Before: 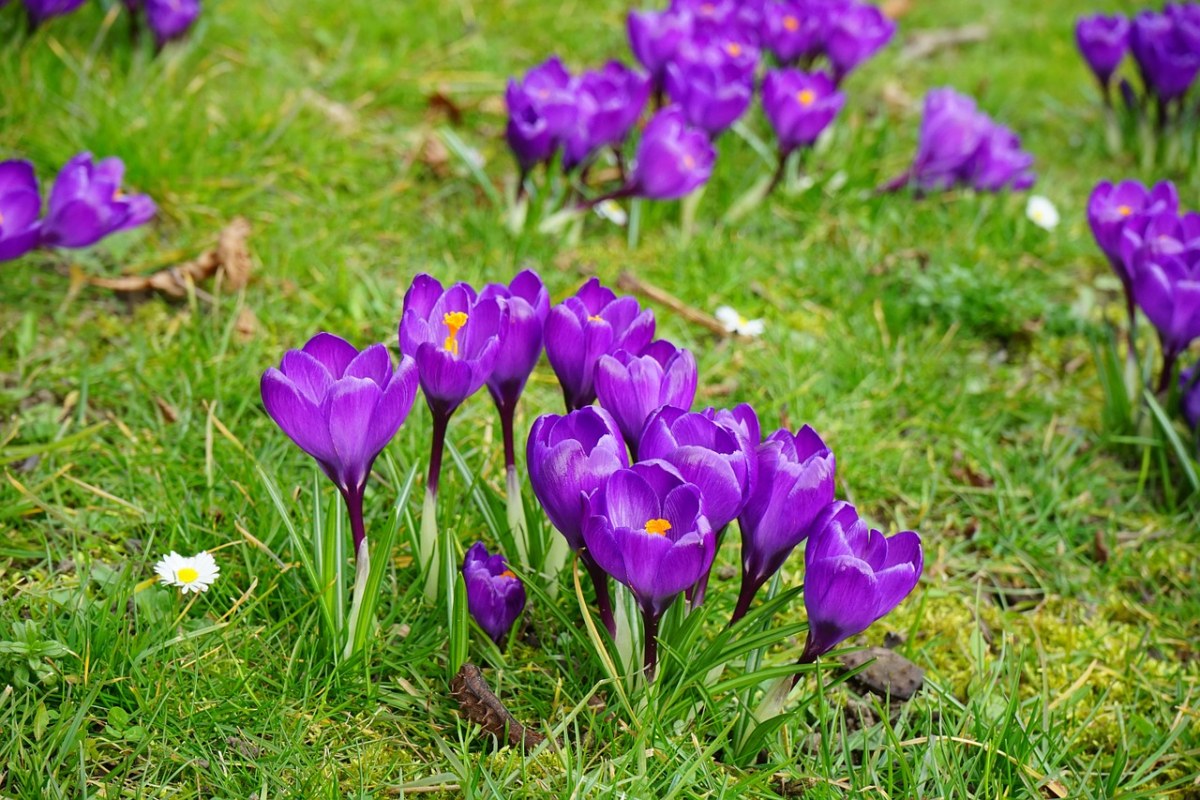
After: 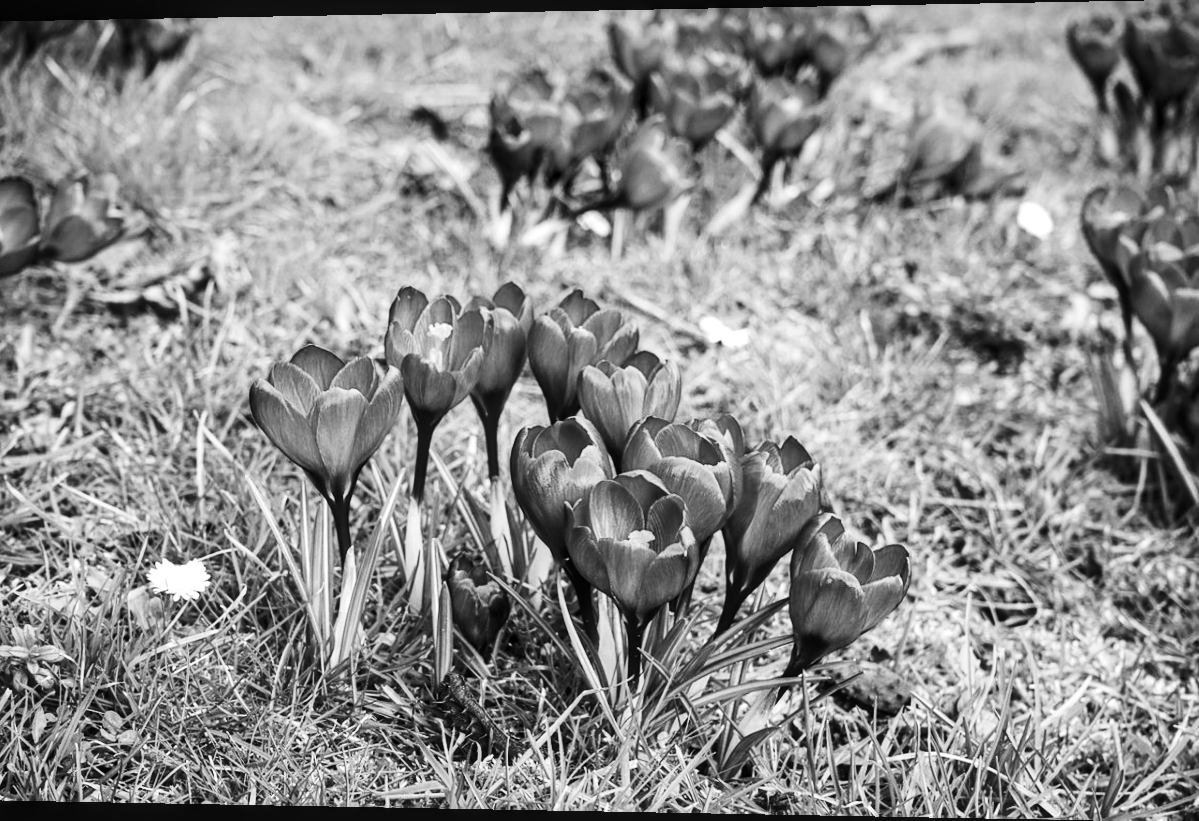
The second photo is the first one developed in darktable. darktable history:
monochrome: on, module defaults
local contrast: detail 117%
tone equalizer: -8 EV -0.75 EV, -7 EV -0.7 EV, -6 EV -0.6 EV, -5 EV -0.4 EV, -3 EV 0.4 EV, -2 EV 0.6 EV, -1 EV 0.7 EV, +0 EV 0.75 EV, edges refinement/feathering 500, mask exposure compensation -1.57 EV, preserve details no
contrast brightness saturation: contrast 0.28
rotate and perspective: lens shift (horizontal) -0.055, automatic cropping off
